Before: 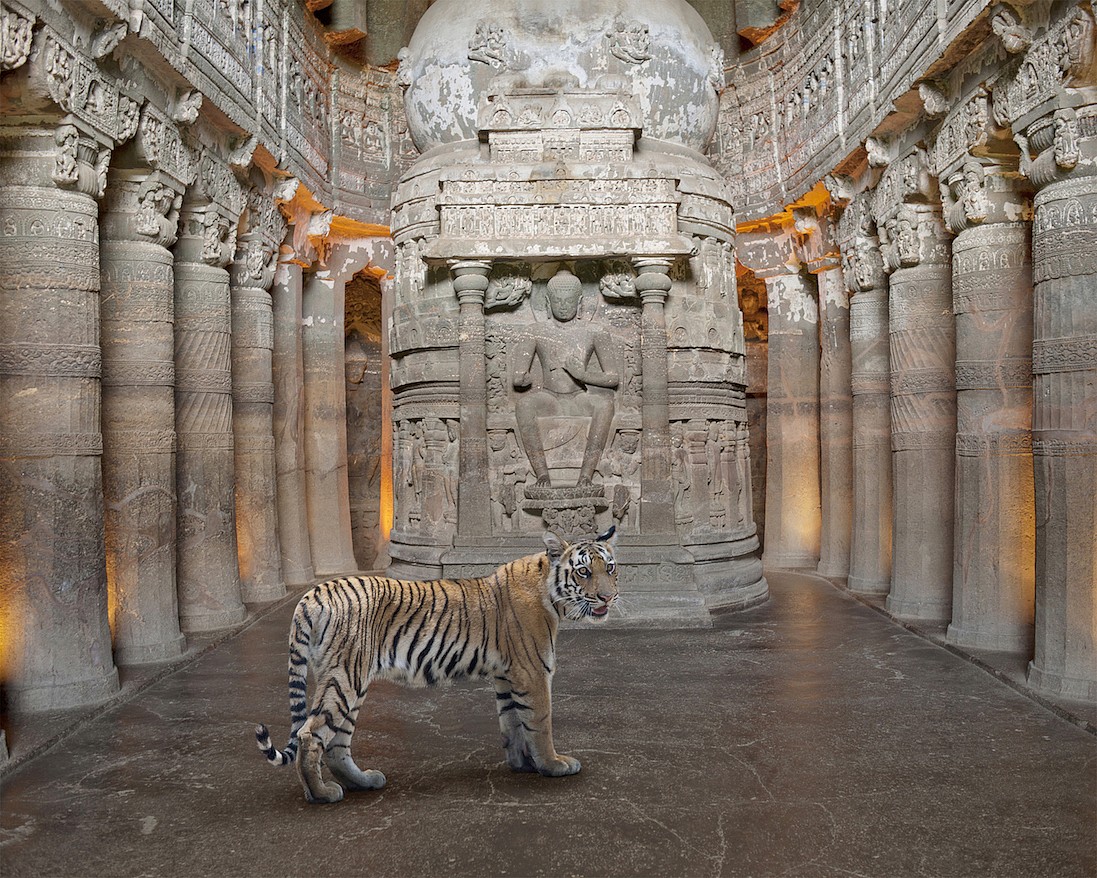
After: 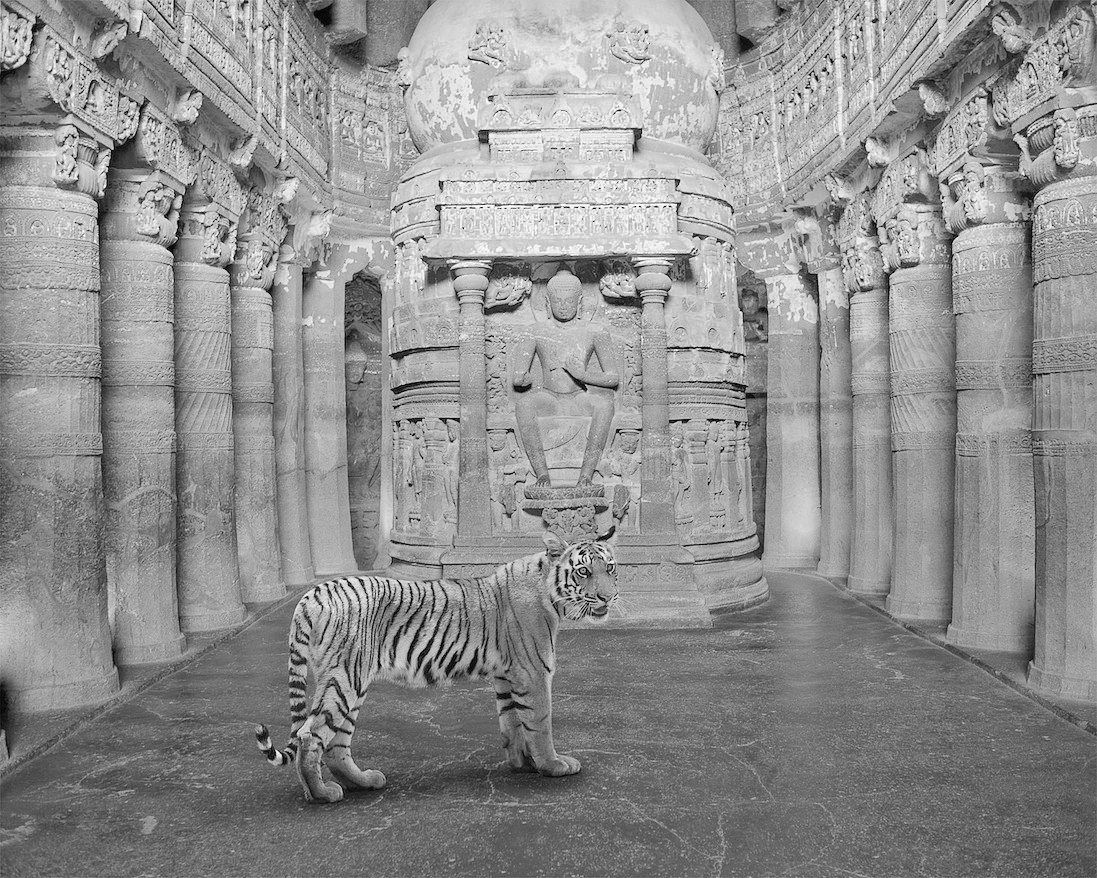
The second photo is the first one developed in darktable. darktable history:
tone curve: curves: ch0 [(0, 0) (0.003, 0.004) (0.011, 0.015) (0.025, 0.033) (0.044, 0.058) (0.069, 0.091) (0.1, 0.131) (0.136, 0.179) (0.177, 0.233) (0.224, 0.295) (0.277, 0.364) (0.335, 0.434) (0.399, 0.51) (0.468, 0.583) (0.543, 0.654) (0.623, 0.724) (0.709, 0.789) (0.801, 0.852) (0.898, 0.924) (1, 1)], preserve colors none
monochrome: on, module defaults
color balance: mode lift, gamma, gain (sRGB), lift [1, 1, 1.022, 1.026]
